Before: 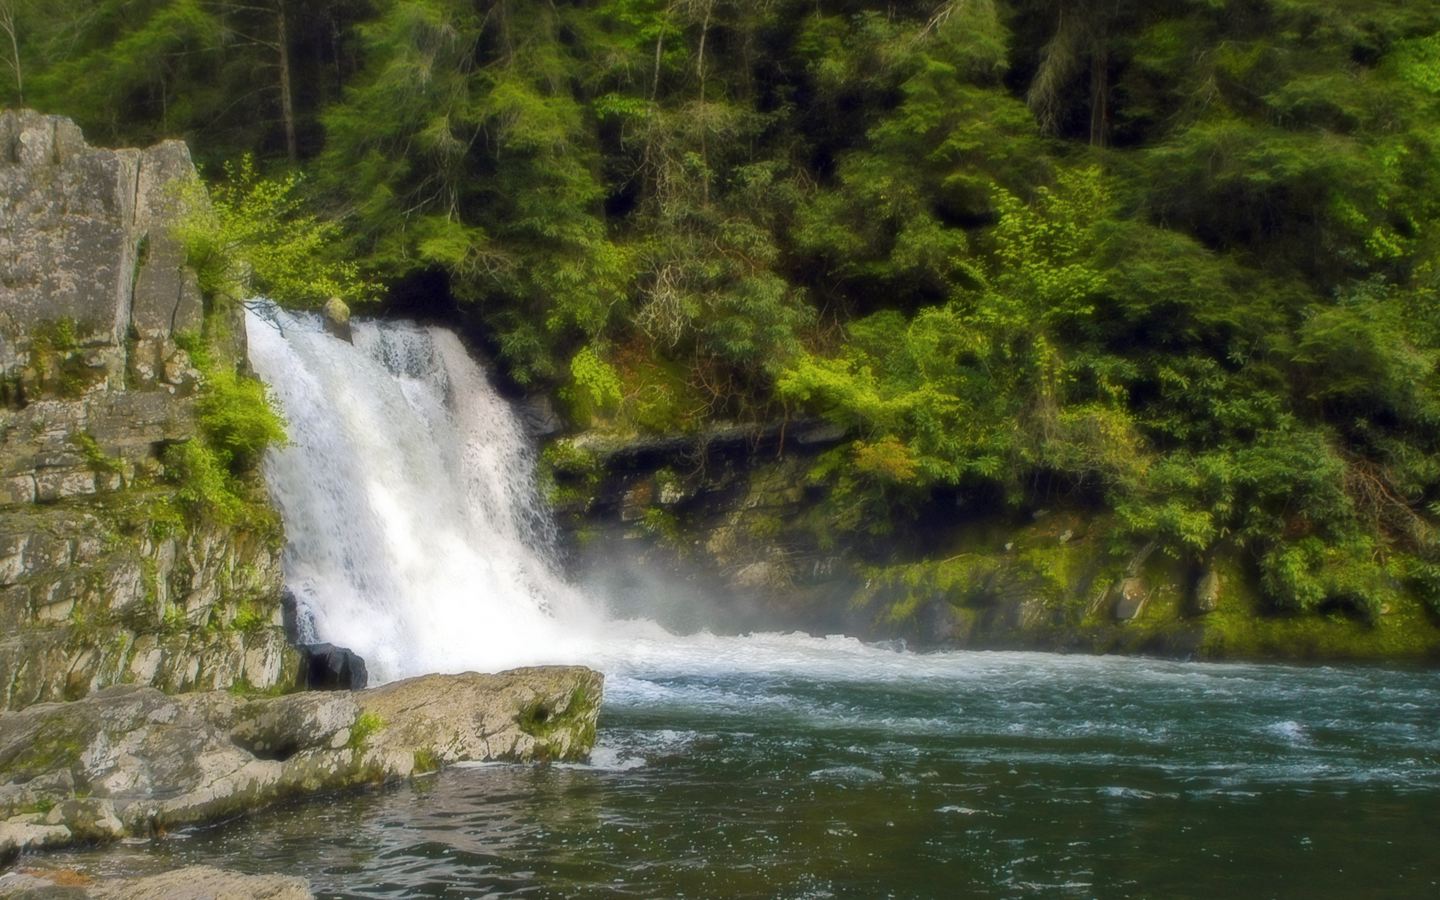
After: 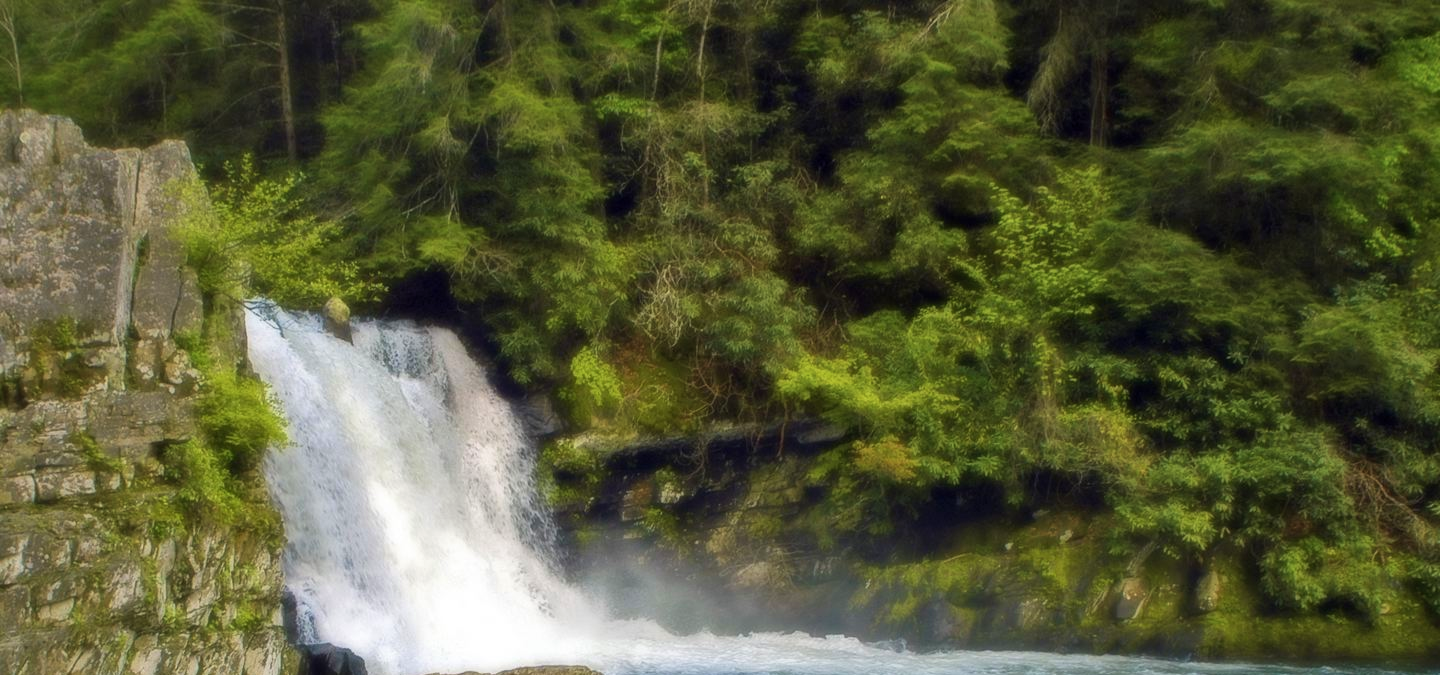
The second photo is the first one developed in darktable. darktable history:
crop: bottom 24.988%
contrast brightness saturation: saturation -0.05
shadows and highlights: shadows 29.32, highlights -29.32, low approximation 0.01, soften with gaussian
velvia: on, module defaults
